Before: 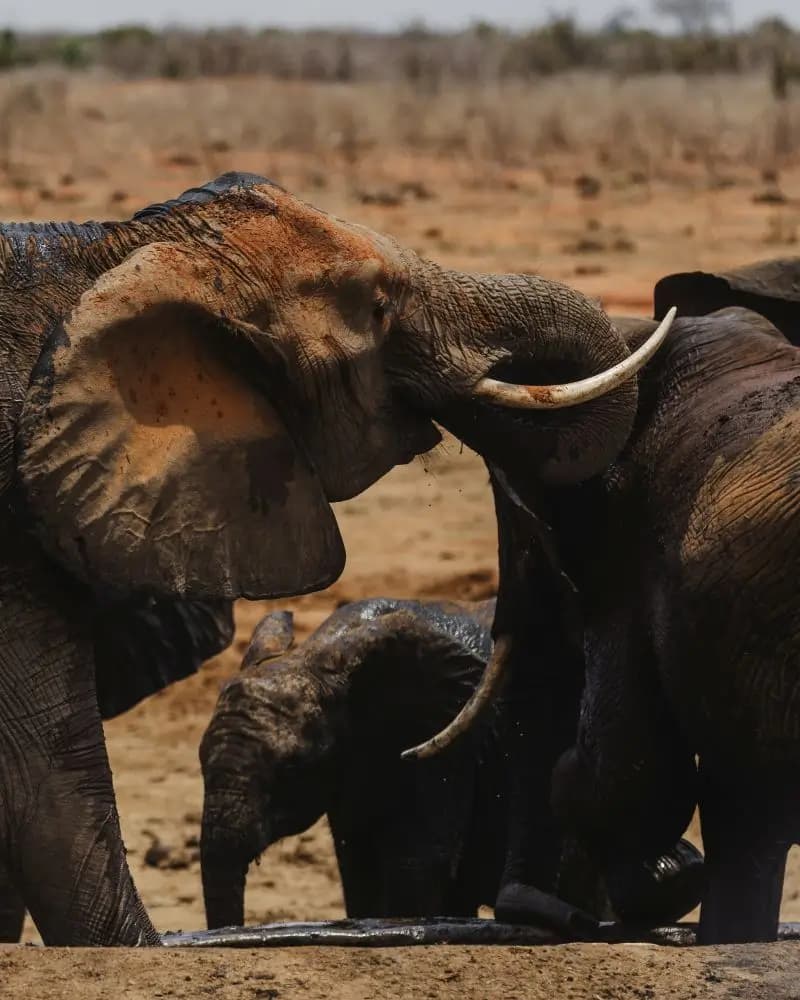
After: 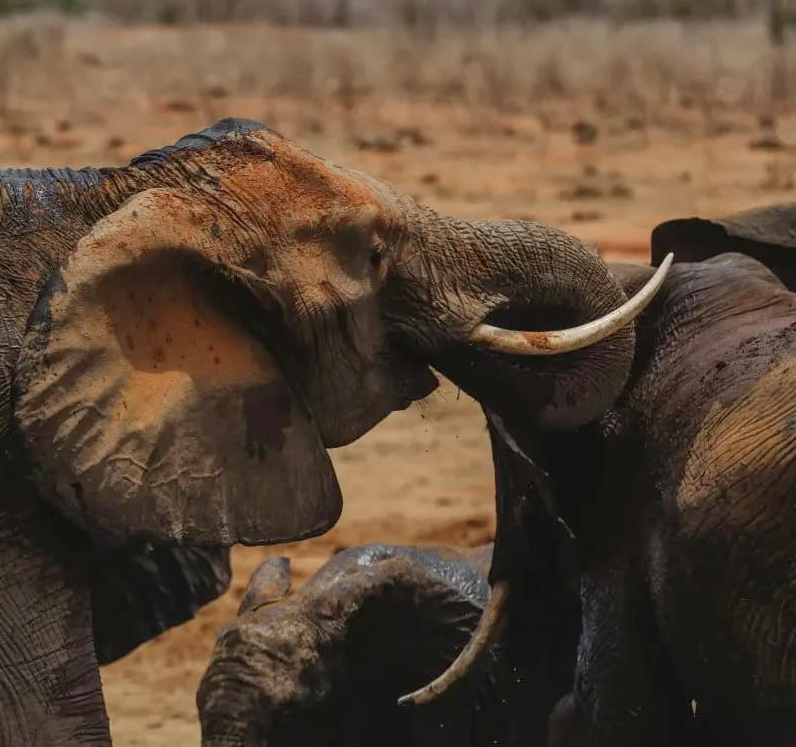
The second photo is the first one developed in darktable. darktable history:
shadows and highlights: on, module defaults
crop: left 0.387%, top 5.469%, bottom 19.809%
